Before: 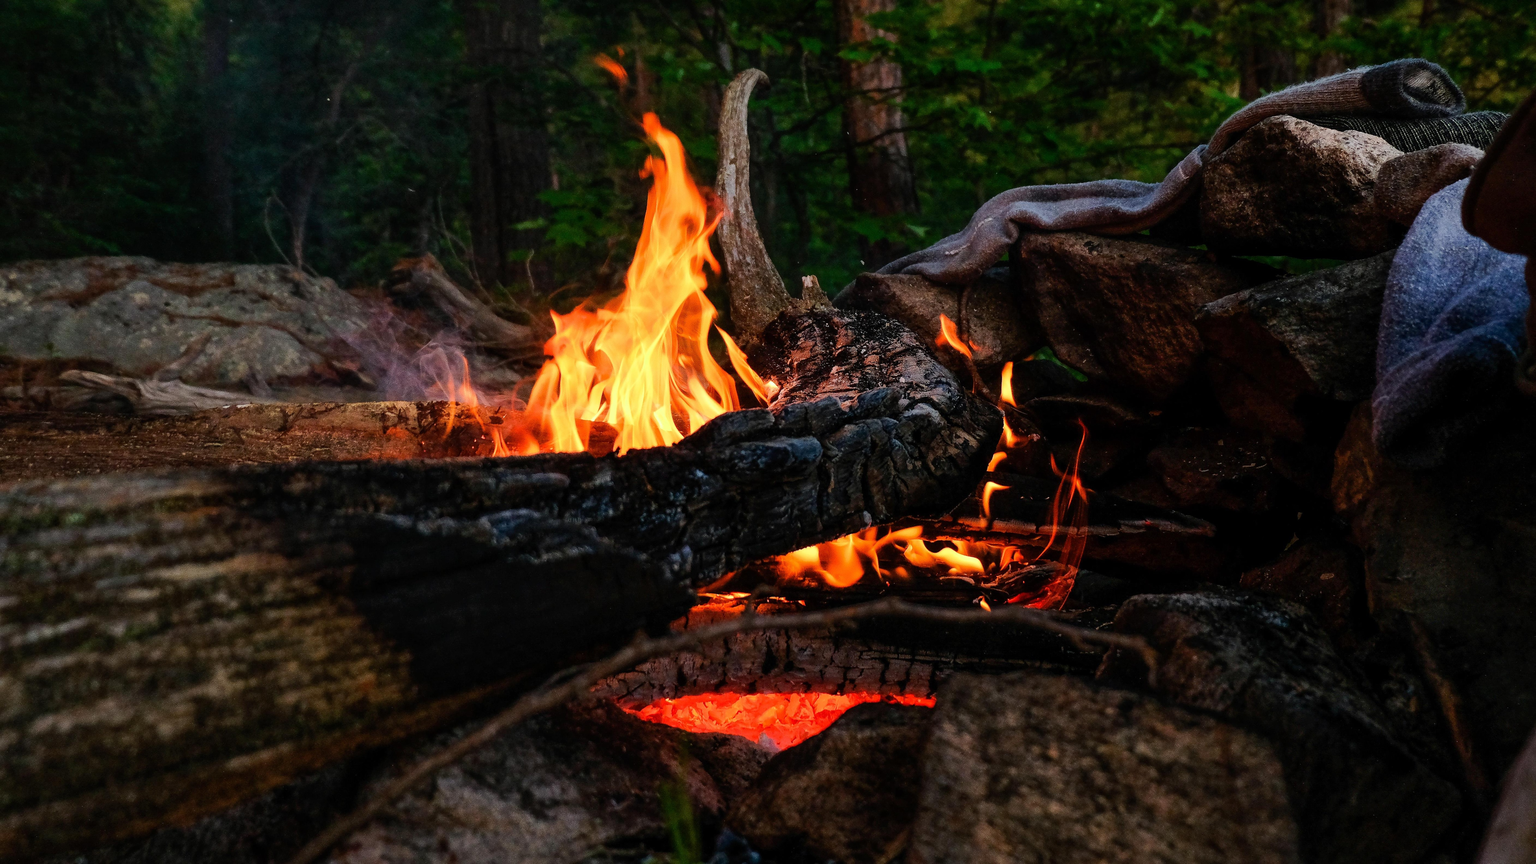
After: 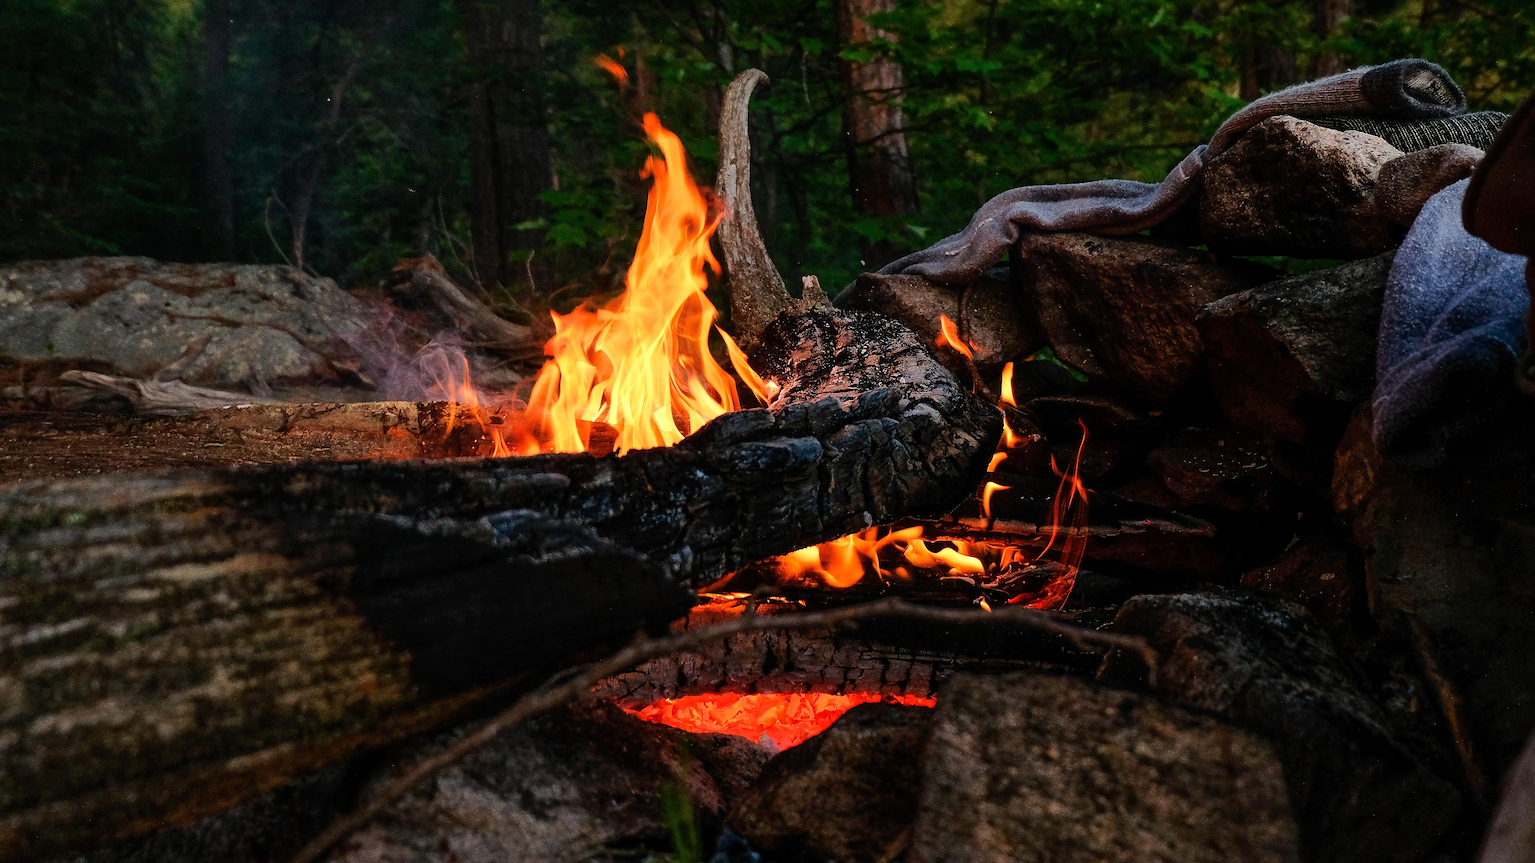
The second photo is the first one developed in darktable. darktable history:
sharpen: on, module defaults
white balance: red 1.009, blue 0.985
